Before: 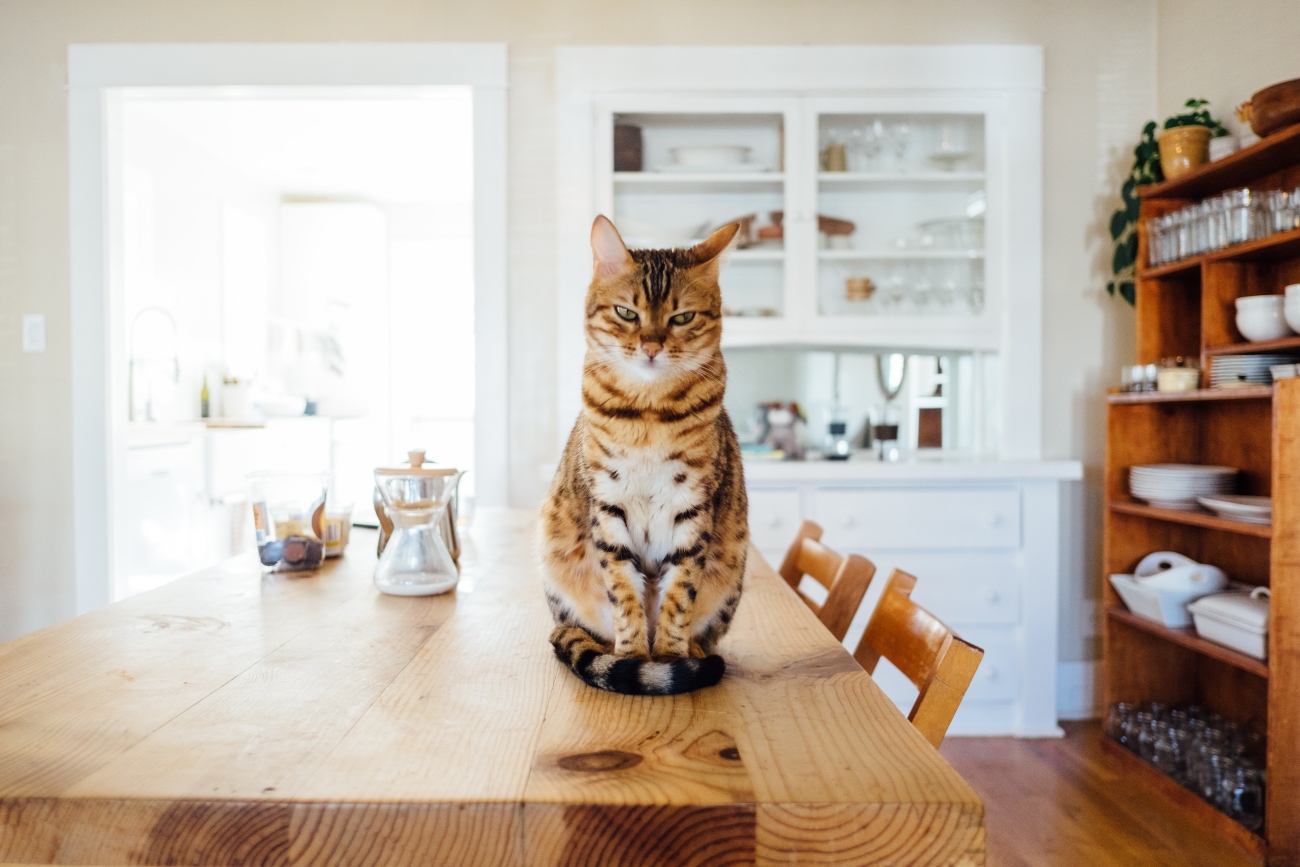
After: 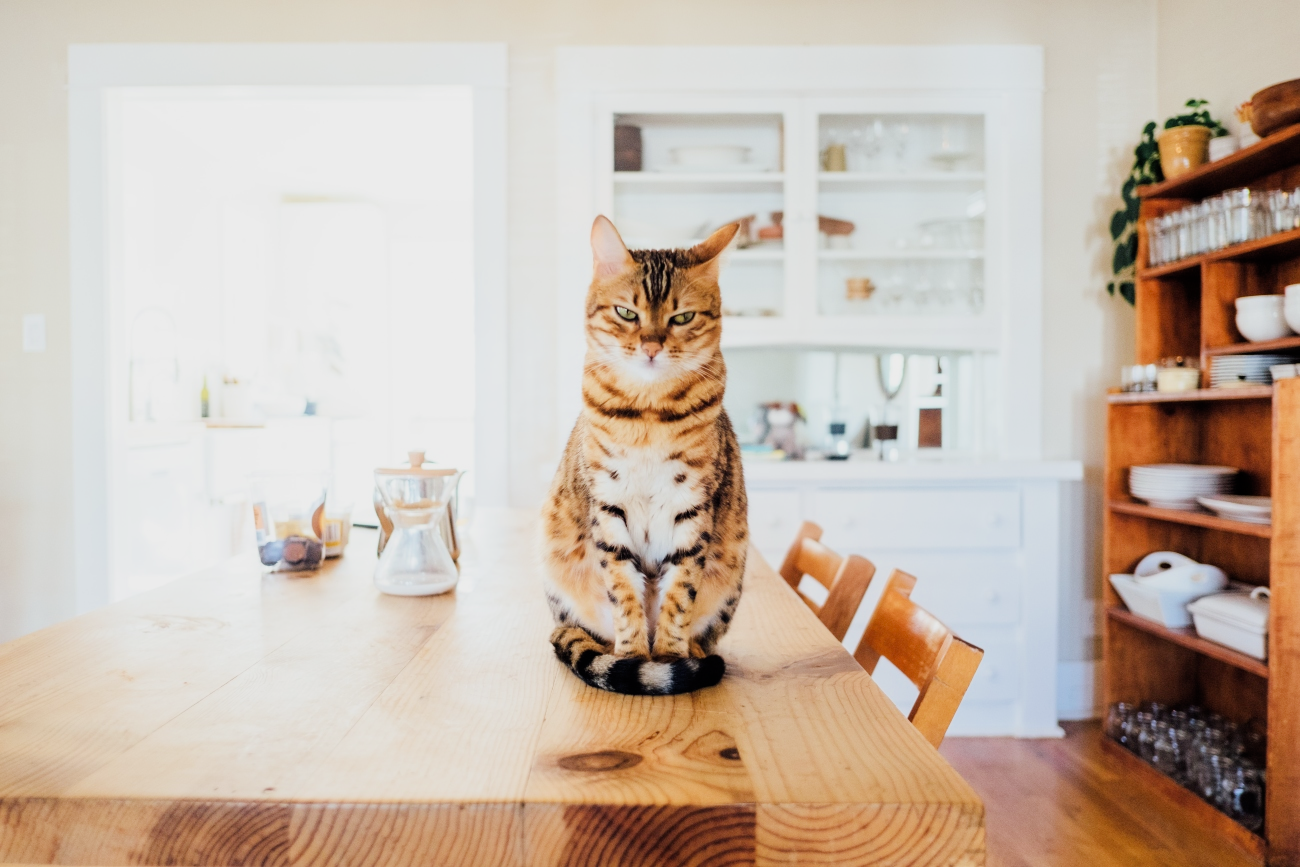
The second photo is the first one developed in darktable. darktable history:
exposure: exposure 0.785 EV, compensate highlight preservation false
filmic rgb: black relative exposure -7.65 EV, white relative exposure 4.56 EV, hardness 3.61
